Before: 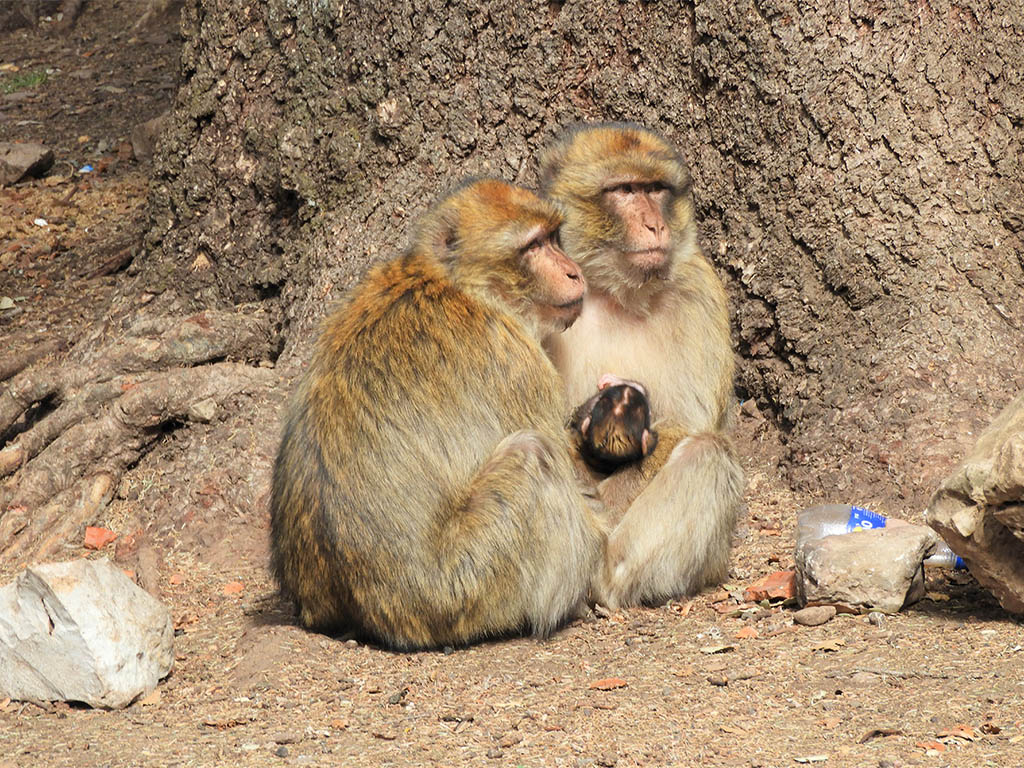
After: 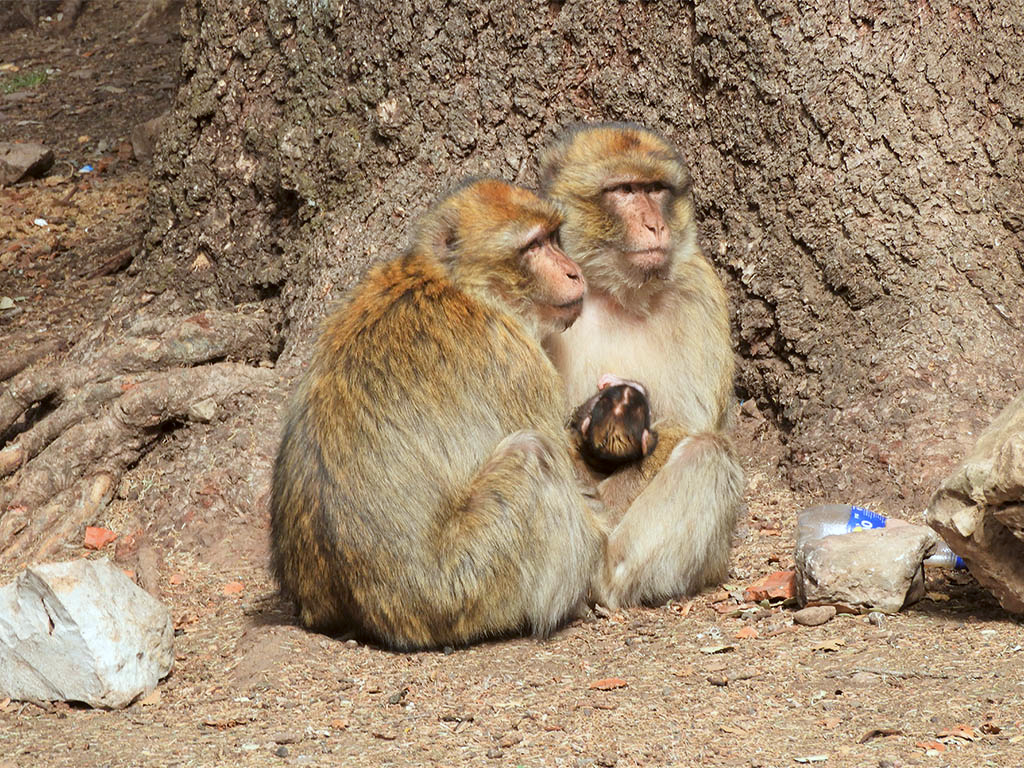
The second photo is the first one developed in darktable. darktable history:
shadows and highlights: shadows 29.61, highlights -30.47, low approximation 0.01, soften with gaussian
color correction: highlights a* -3.28, highlights b* -6.24, shadows a* 3.1, shadows b* 5.19
